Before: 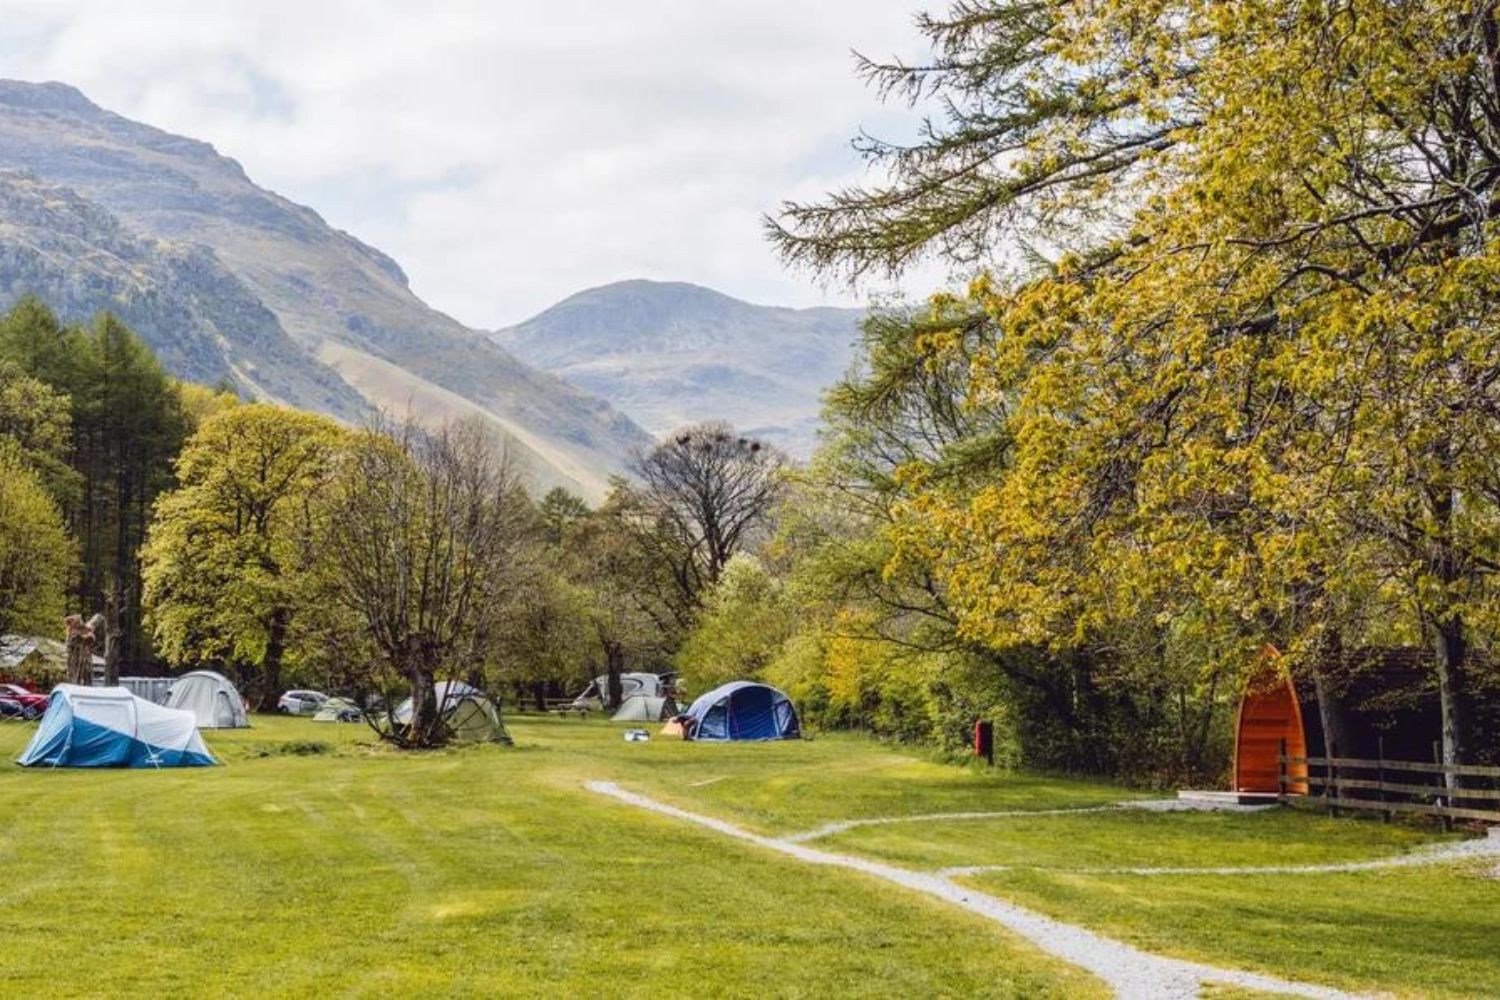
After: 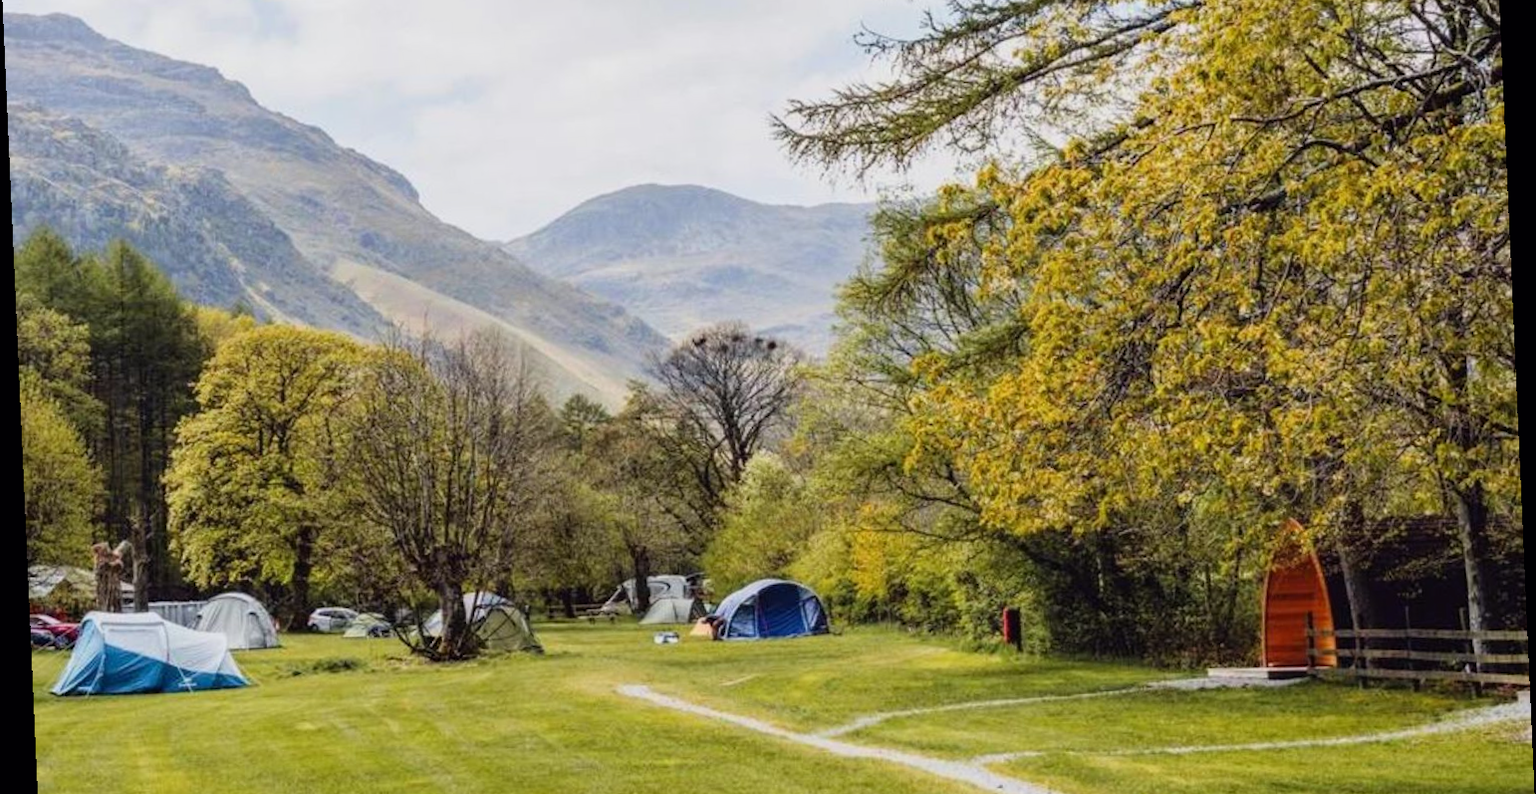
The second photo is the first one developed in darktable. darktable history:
rotate and perspective: rotation -2.56°, automatic cropping off
filmic rgb: black relative exposure -11.35 EV, white relative exposure 3.22 EV, hardness 6.76, color science v6 (2022)
crop and rotate: top 12.5%, bottom 12.5%
